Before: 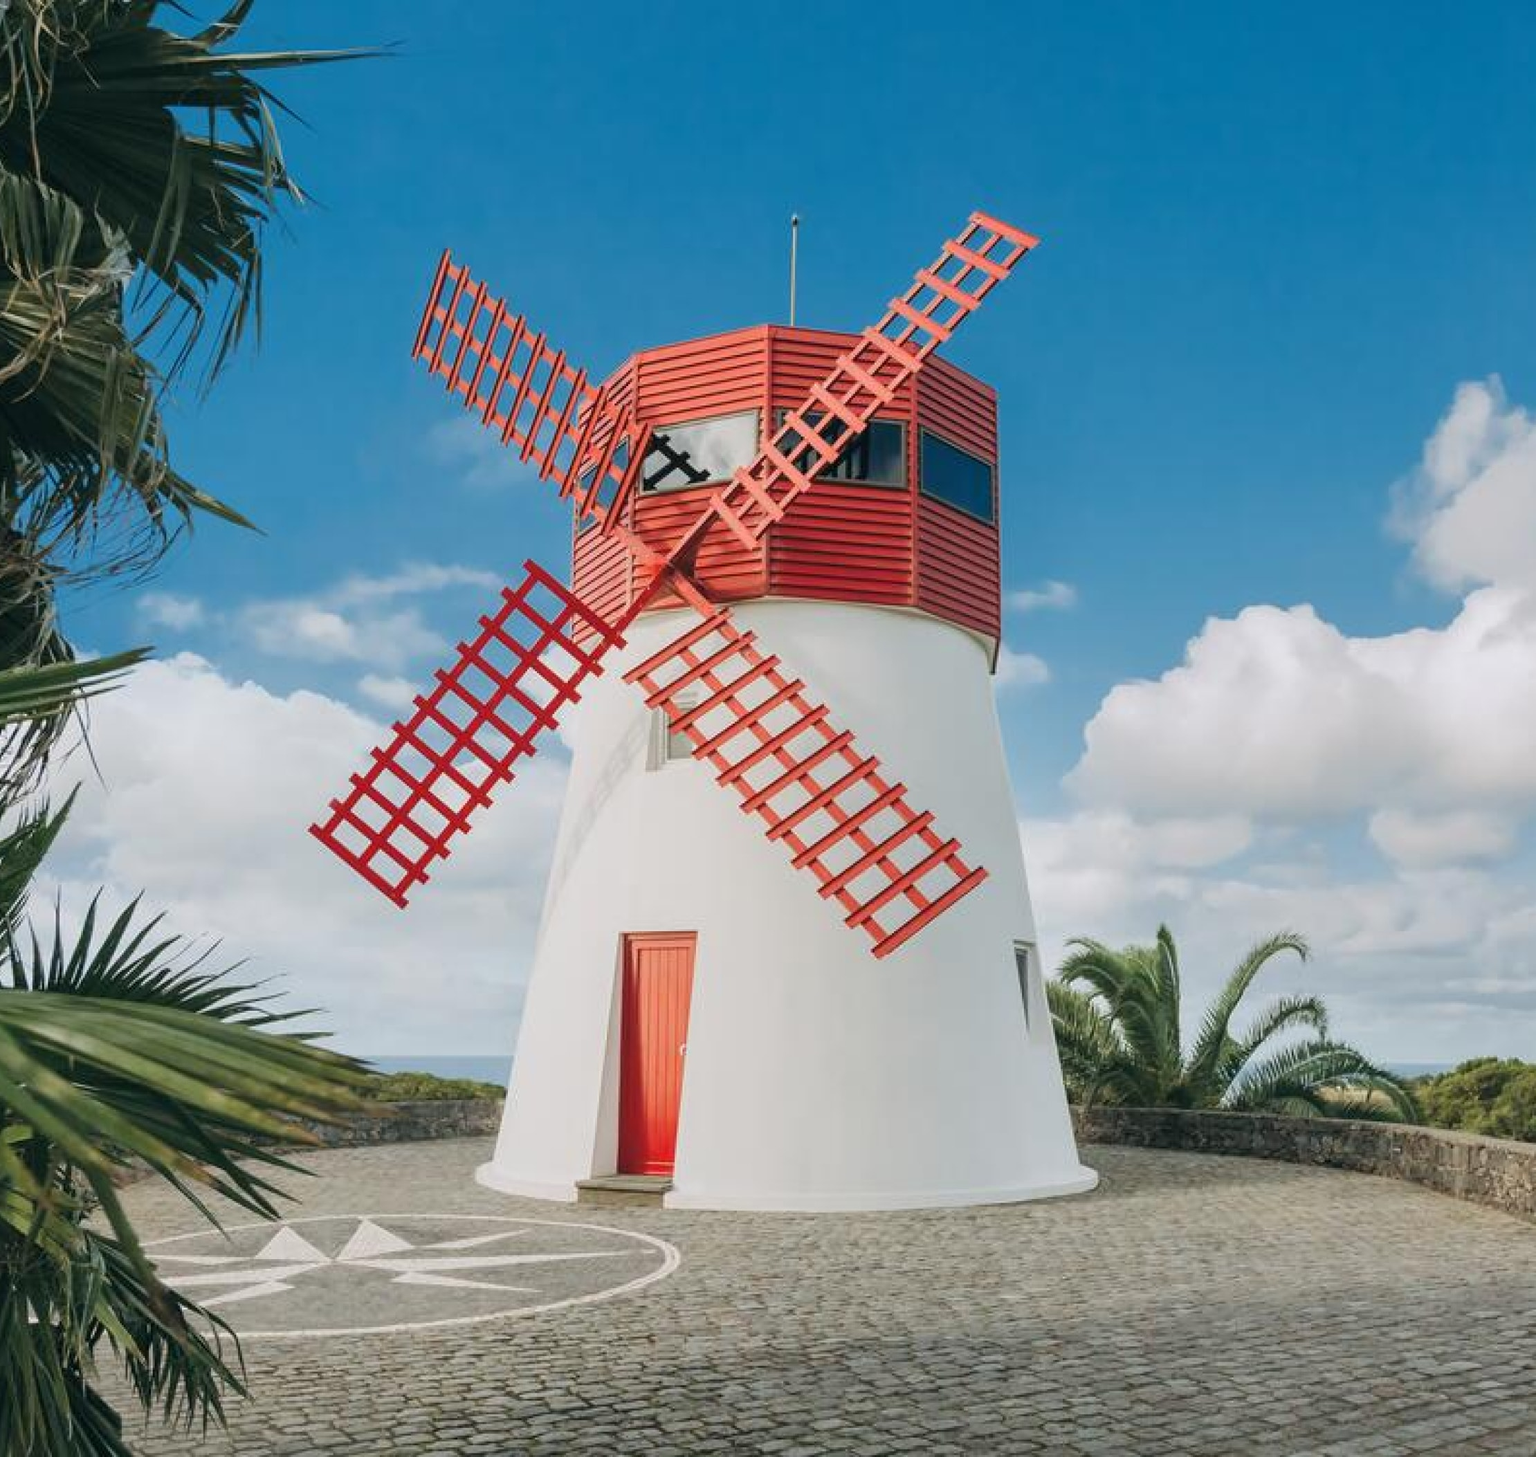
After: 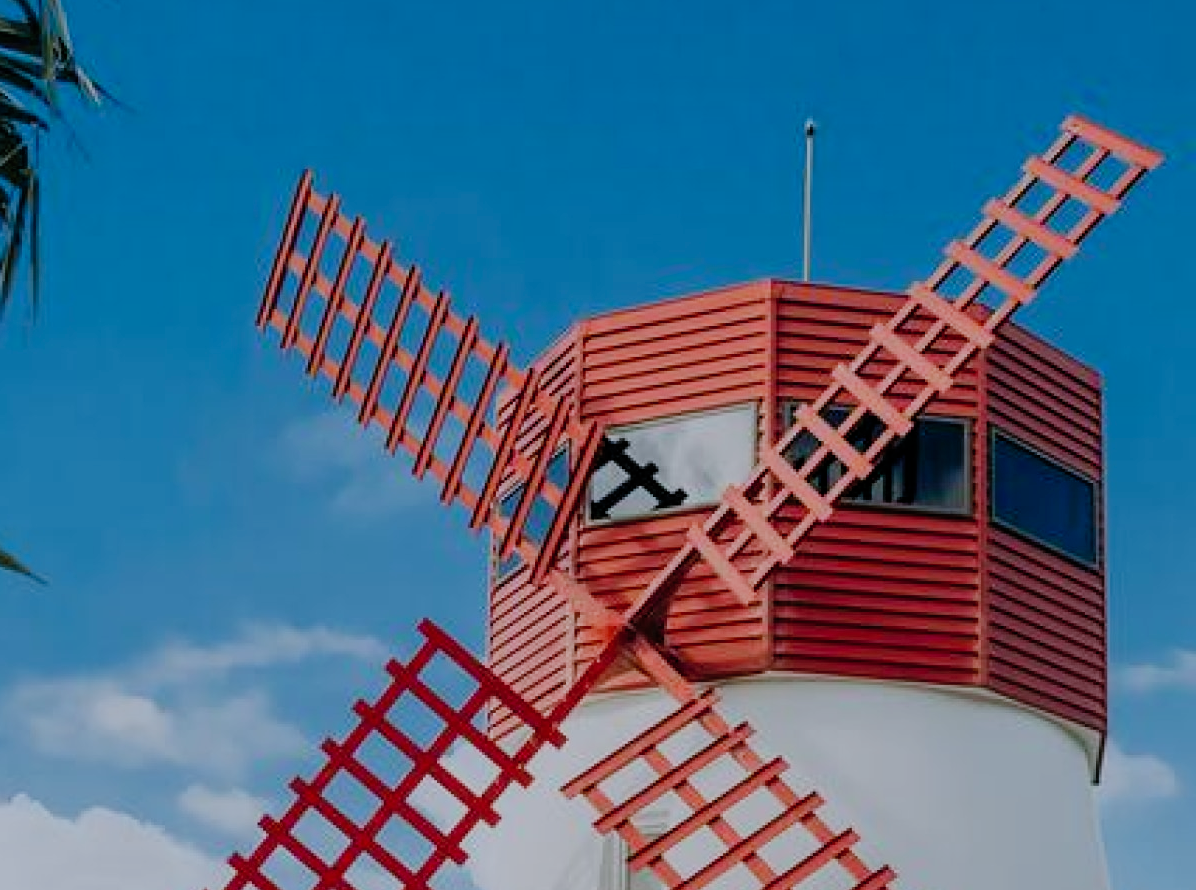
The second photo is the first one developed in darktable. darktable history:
filmic rgb: middle gray luminance 29%, black relative exposure -10.3 EV, white relative exposure 5.5 EV, threshold 6 EV, target black luminance 0%, hardness 3.95, latitude 2.04%, contrast 1.132, highlights saturation mix 5%, shadows ↔ highlights balance 15.11%, preserve chrominance no, color science v3 (2019), use custom middle-gray values true, iterations of high-quality reconstruction 0, enable highlight reconstruction true
white balance: red 0.954, blue 1.079
contrast brightness saturation: contrast 0.05, brightness 0.06, saturation 0.01
crop: left 15.306%, top 9.065%, right 30.789%, bottom 48.638%
